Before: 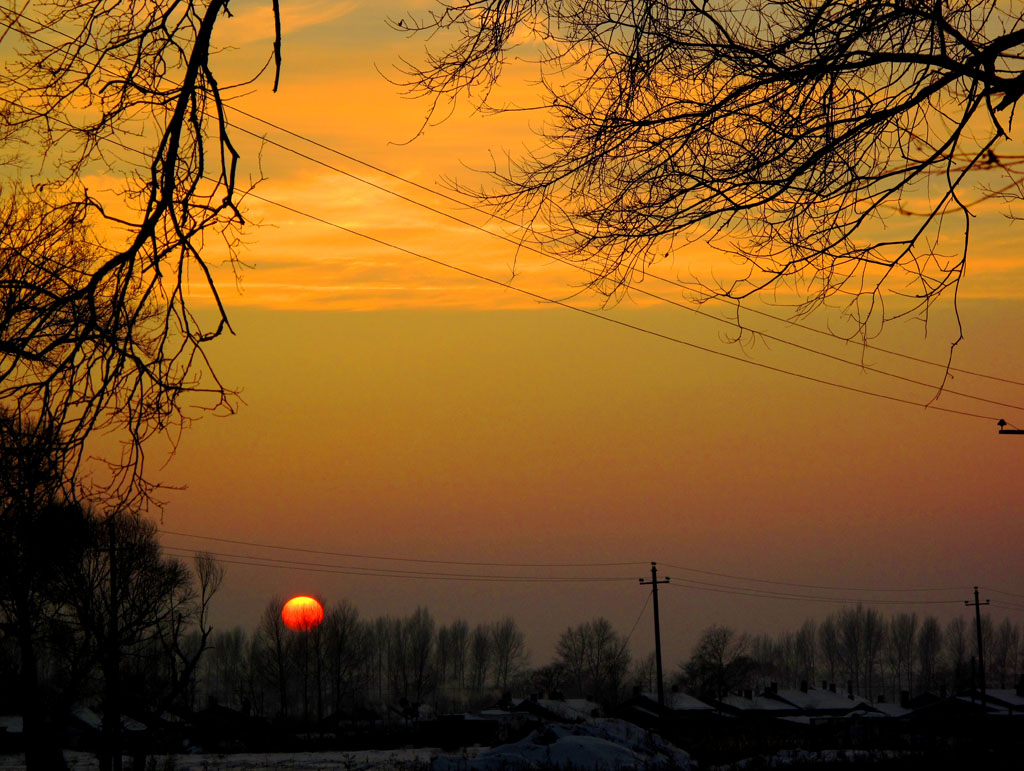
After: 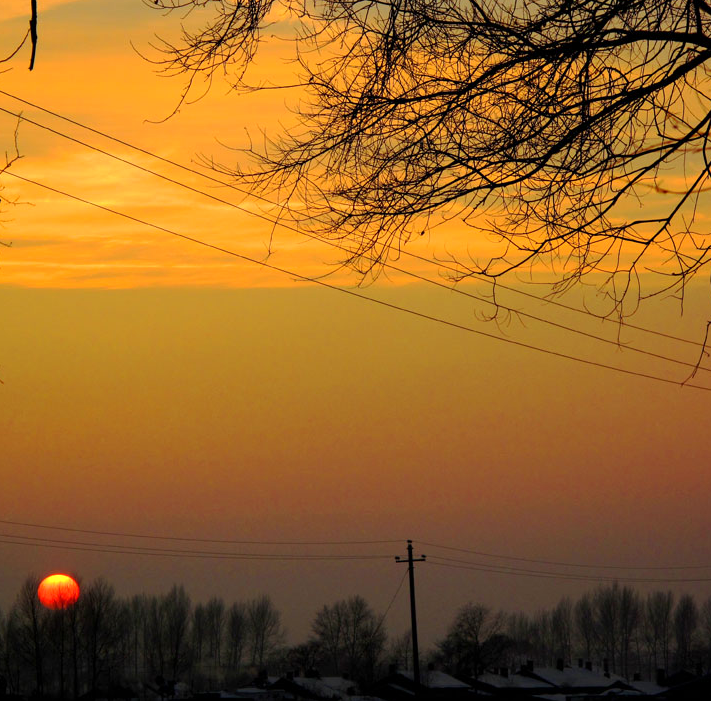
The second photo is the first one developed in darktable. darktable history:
crop and rotate: left 23.871%, top 2.973%, right 6.693%, bottom 6.007%
exposure: exposure 0.129 EV, compensate highlight preservation false
